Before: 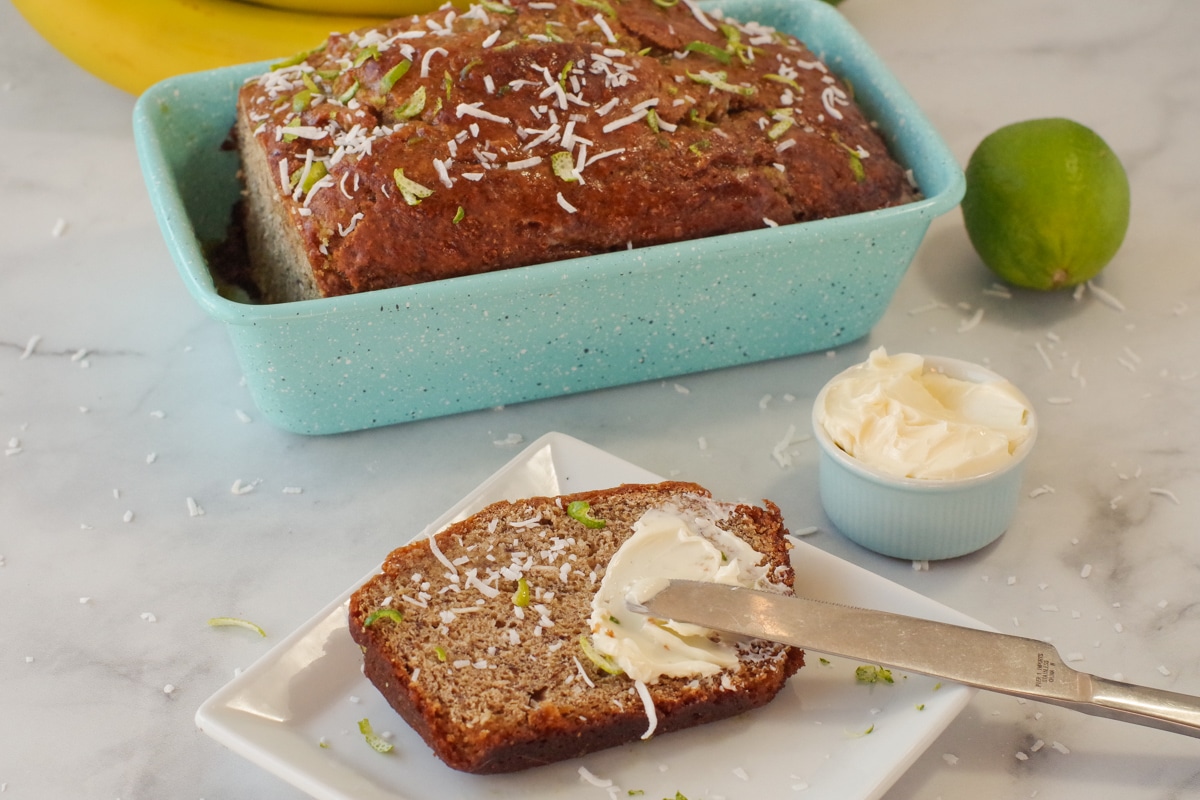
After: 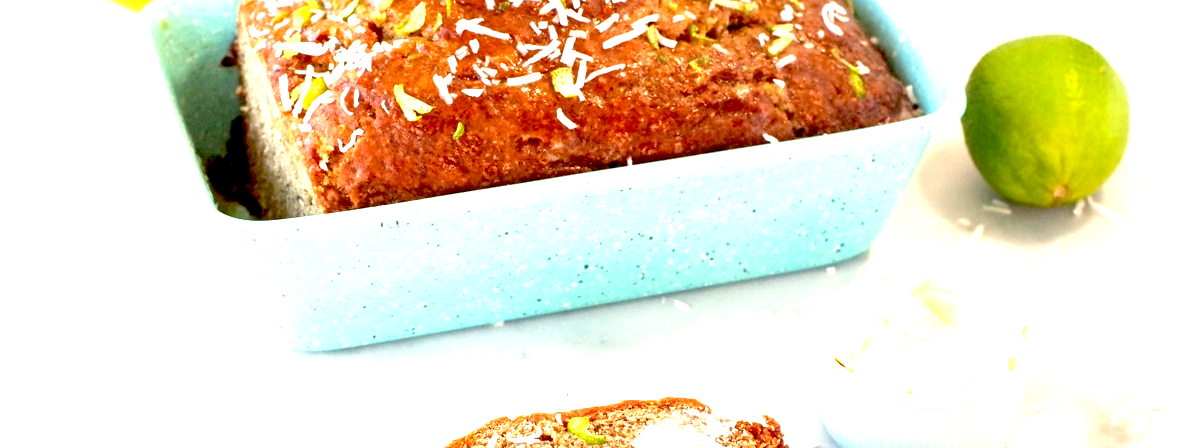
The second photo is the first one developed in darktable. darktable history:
crop and rotate: top 10.608%, bottom 33.31%
exposure: black level correction 0.015, exposure 1.789 EV, compensate highlight preservation false
